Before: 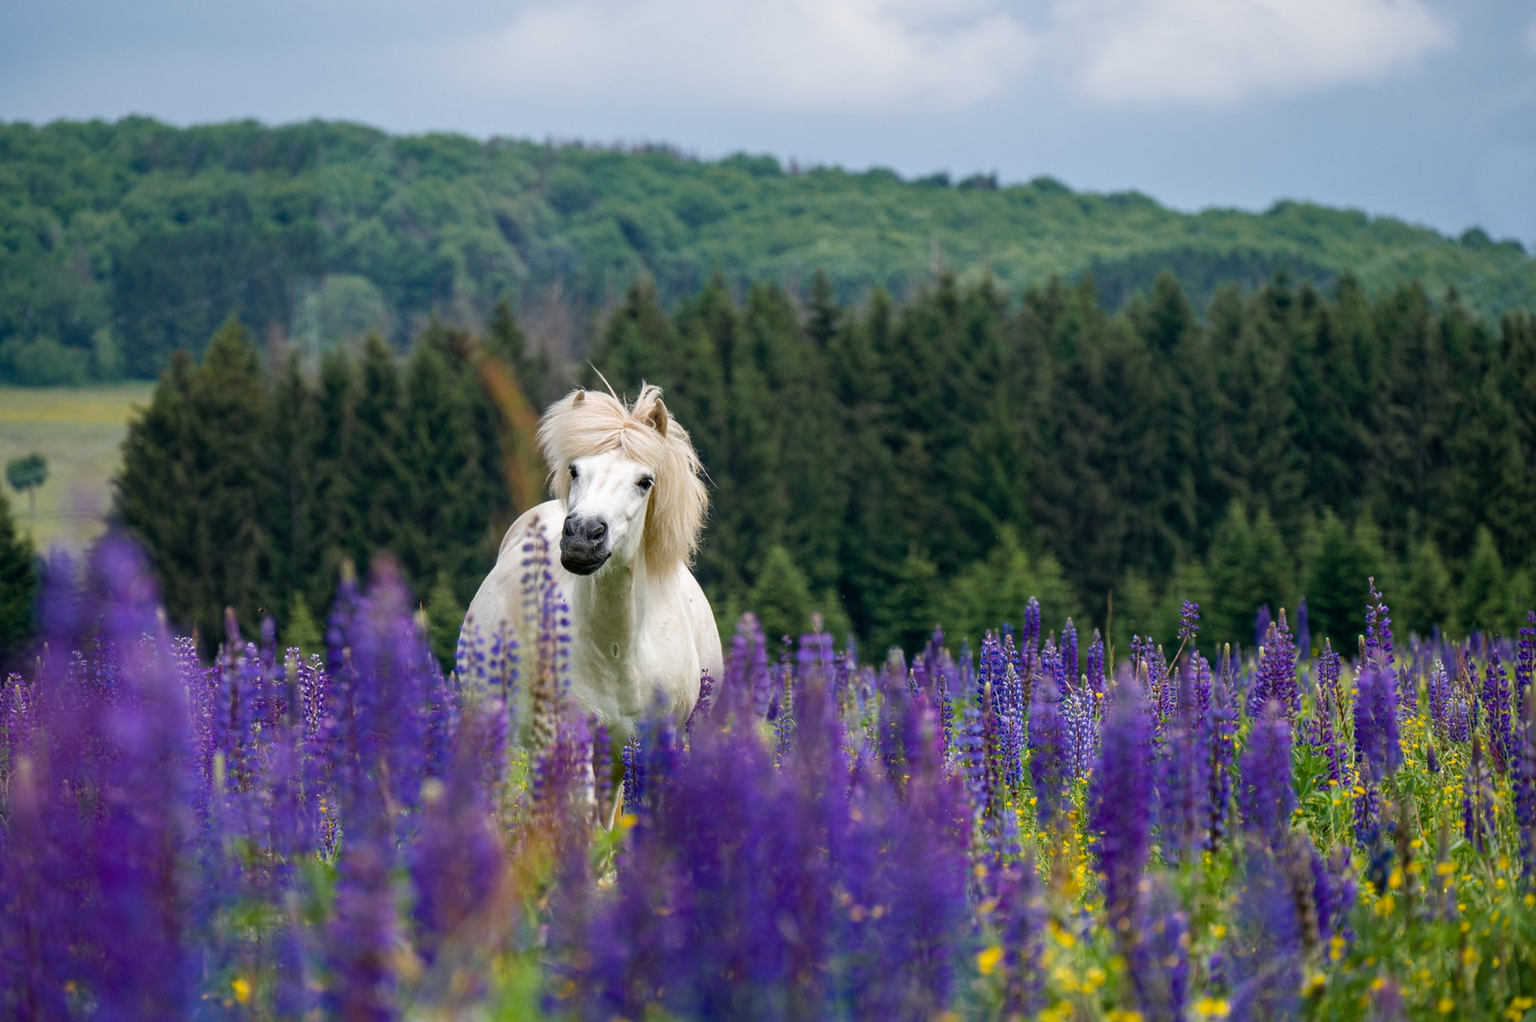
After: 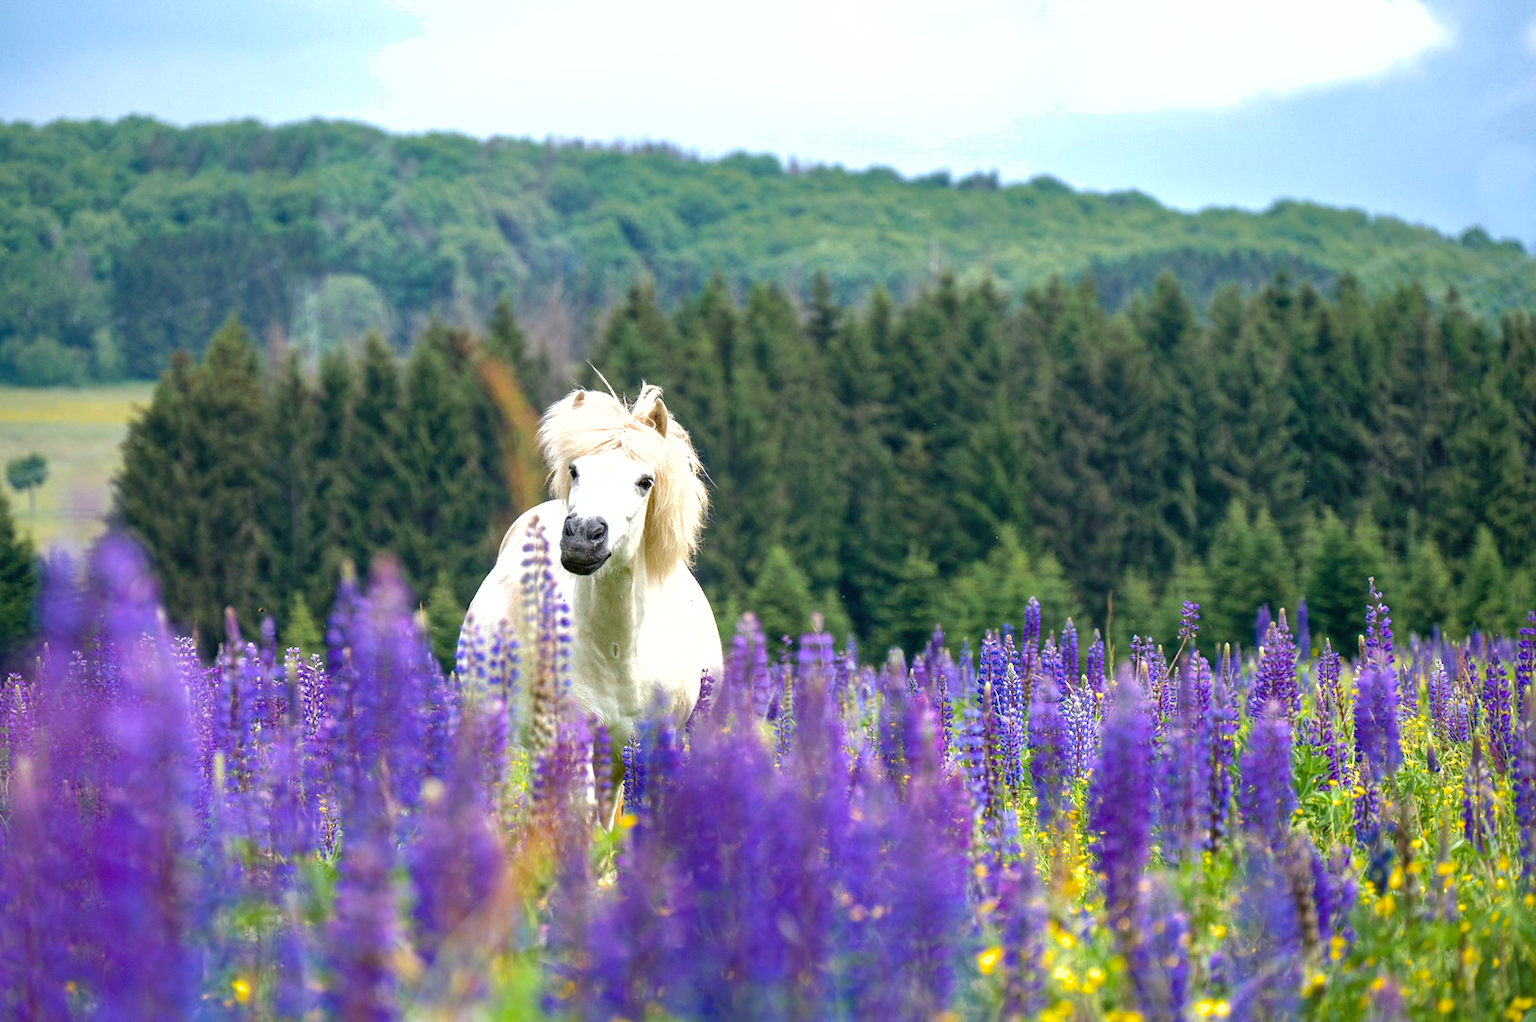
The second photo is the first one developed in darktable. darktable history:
shadows and highlights: on, module defaults
exposure: exposure 1.001 EV, compensate exposure bias true, compensate highlight preservation false
